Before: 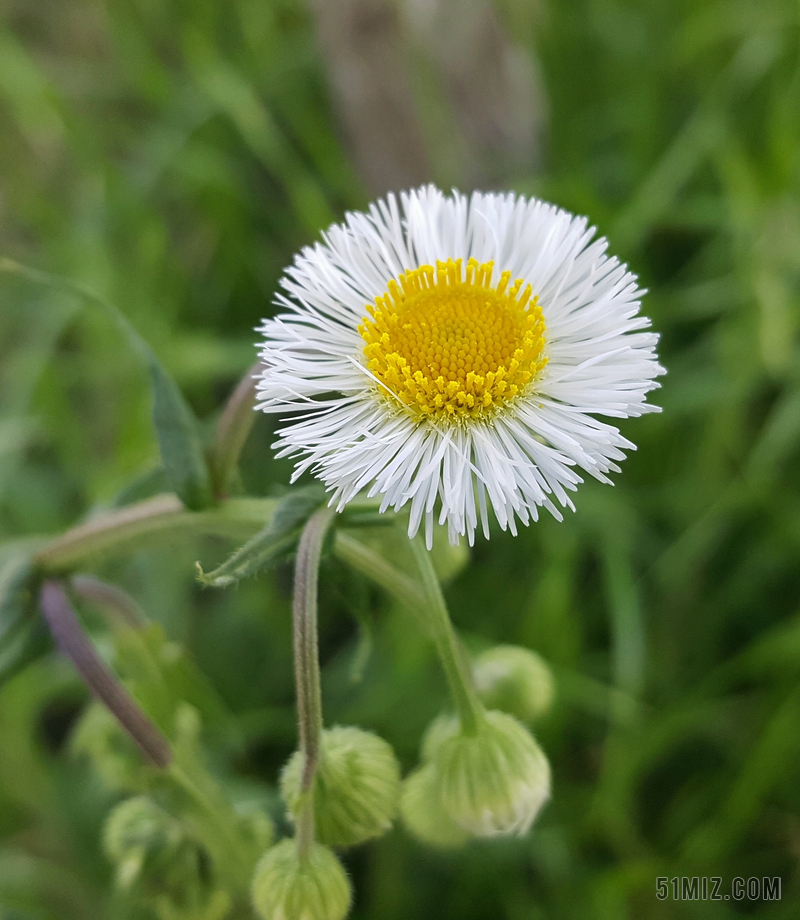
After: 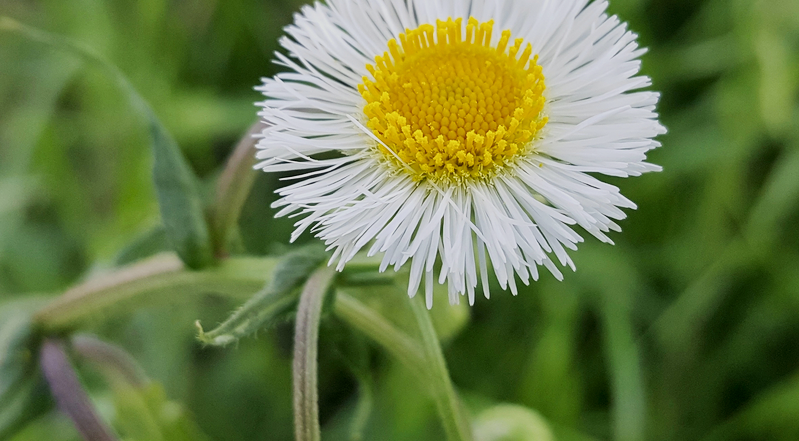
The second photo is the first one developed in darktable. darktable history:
local contrast: mode bilateral grid, contrast 21, coarseness 50, detail 128%, midtone range 0.2
filmic rgb: black relative exposure -7.65 EV, white relative exposure 4.56 EV, hardness 3.61
crop and rotate: top 26.352%, bottom 25.643%
color balance rgb: shadows lift › chroma 0.8%, shadows lift › hue 114.88°, perceptual saturation grading › global saturation 0.976%, perceptual brilliance grading › highlights 11.347%, contrast -9.78%
